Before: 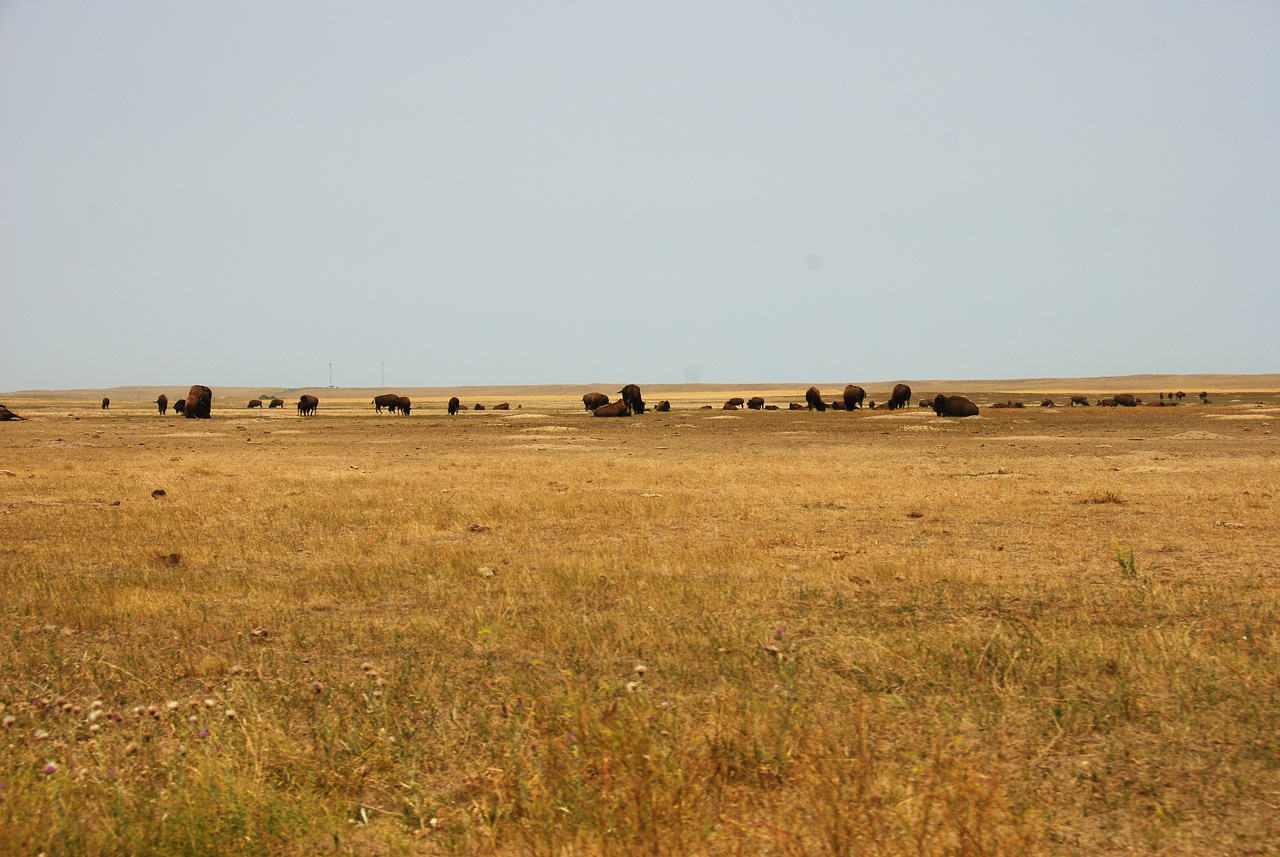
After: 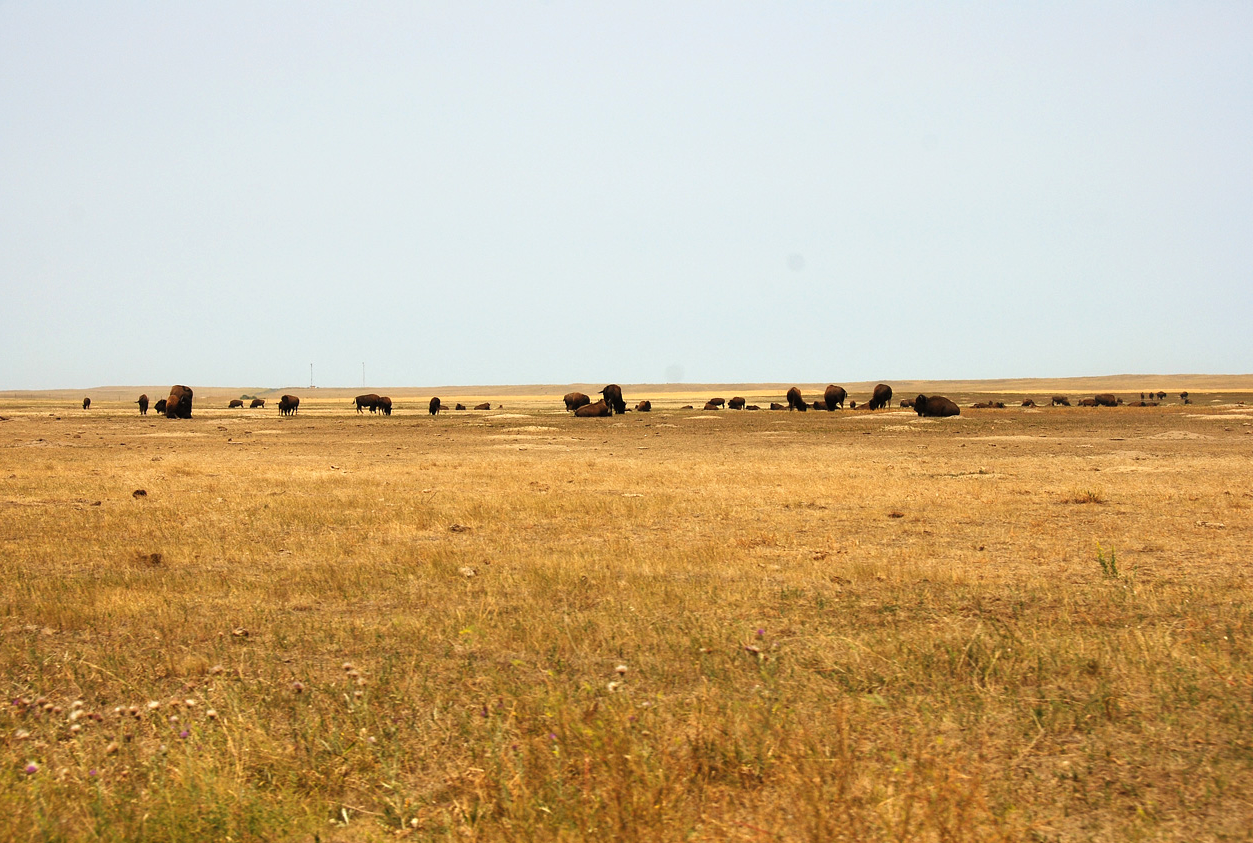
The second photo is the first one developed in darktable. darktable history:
tone equalizer: -8 EV -0.432 EV, -7 EV -0.36 EV, -6 EV -0.336 EV, -5 EV -0.234 EV, -3 EV 0.193 EV, -2 EV 0.339 EV, -1 EV 0.396 EV, +0 EV 0.429 EV
crop and rotate: left 1.521%, right 0.523%, bottom 1.518%
